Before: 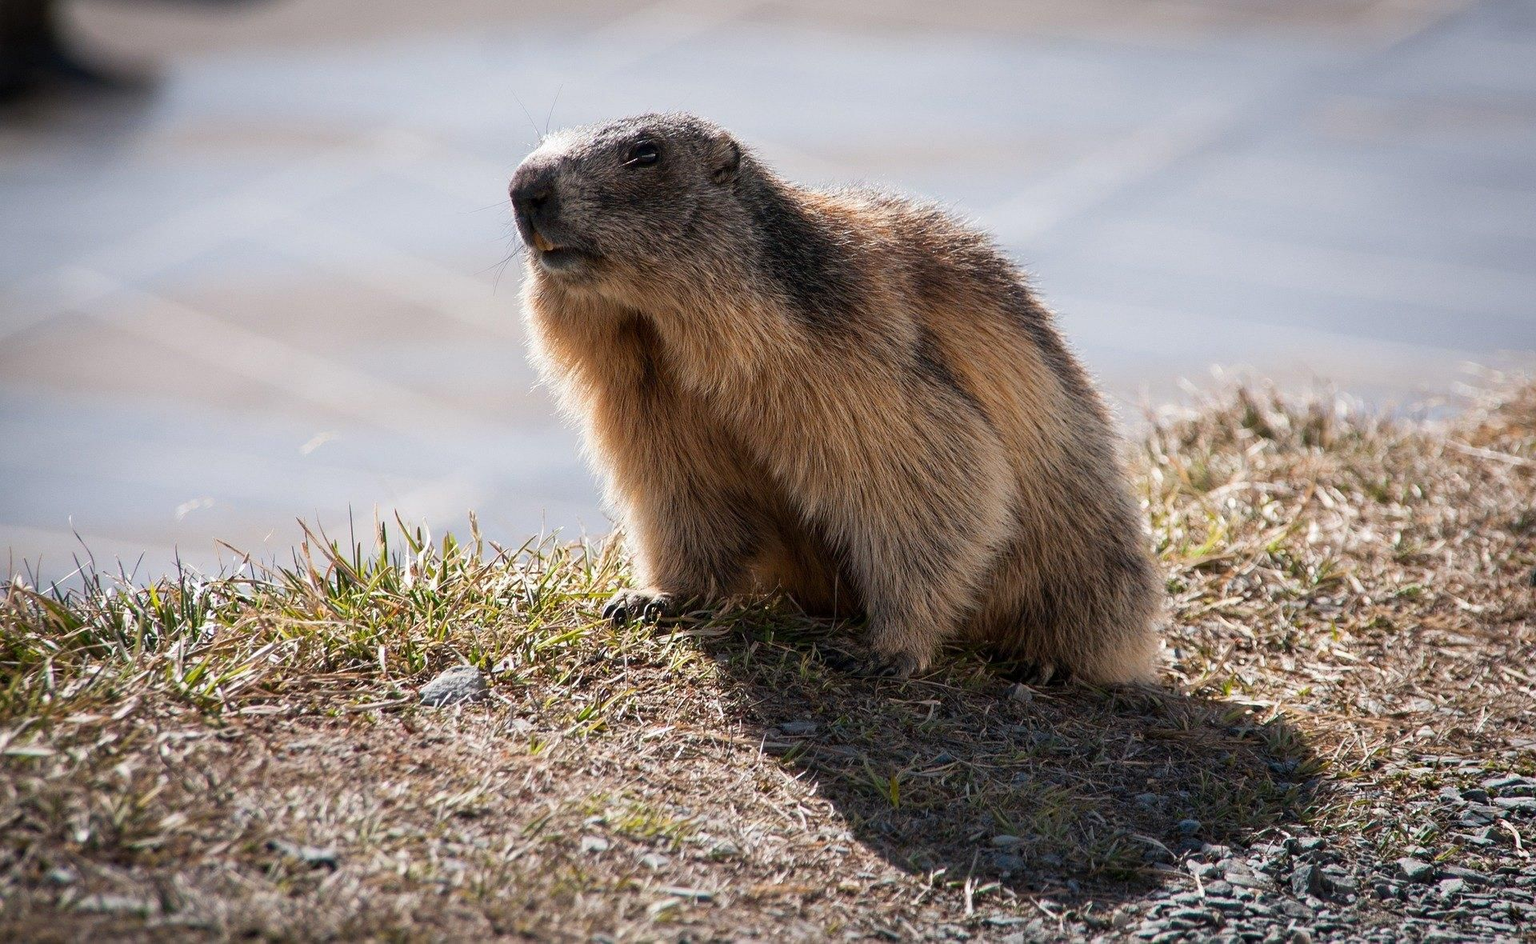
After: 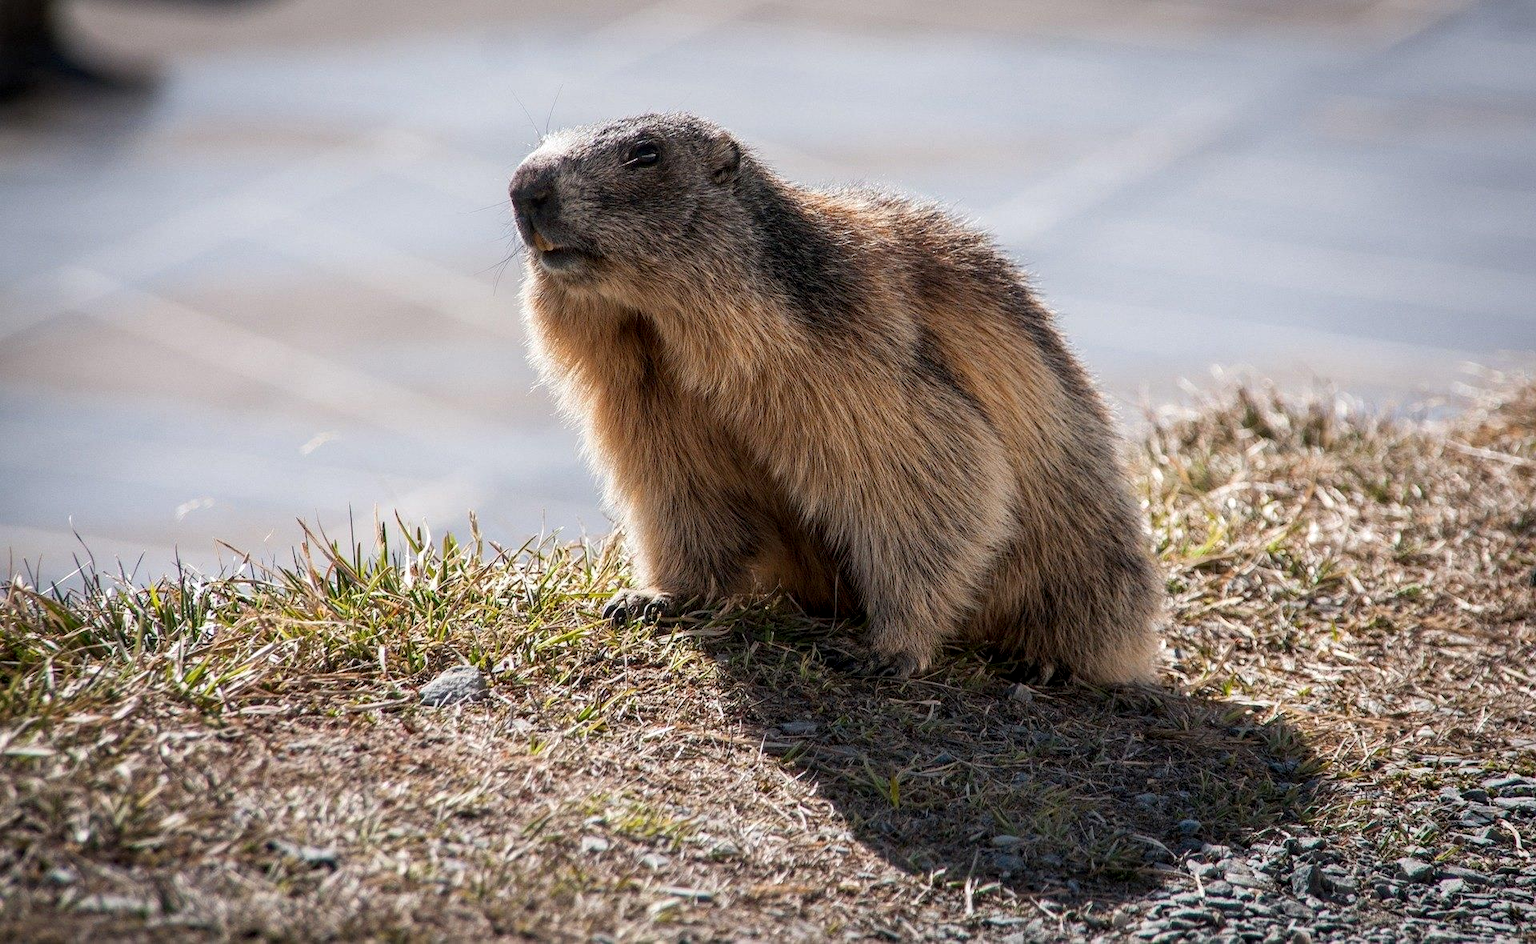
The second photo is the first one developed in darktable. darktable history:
color calibration: illuminant same as pipeline (D50), adaptation XYZ, x 0.347, y 0.358, temperature 5019.57 K
local contrast: on, module defaults
